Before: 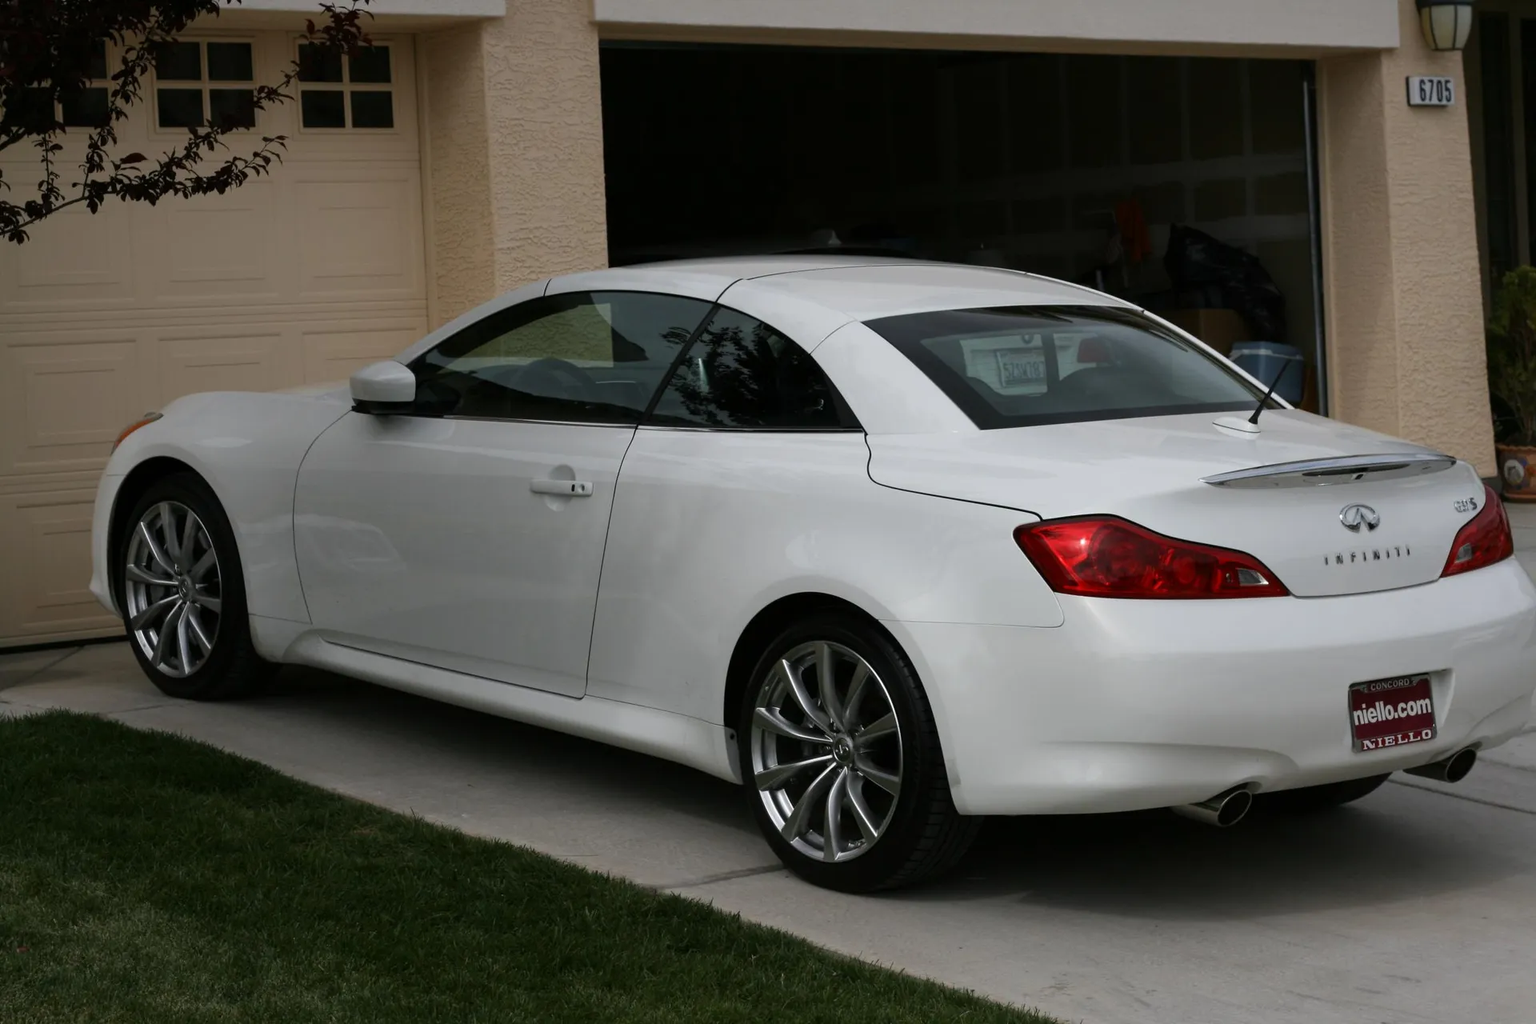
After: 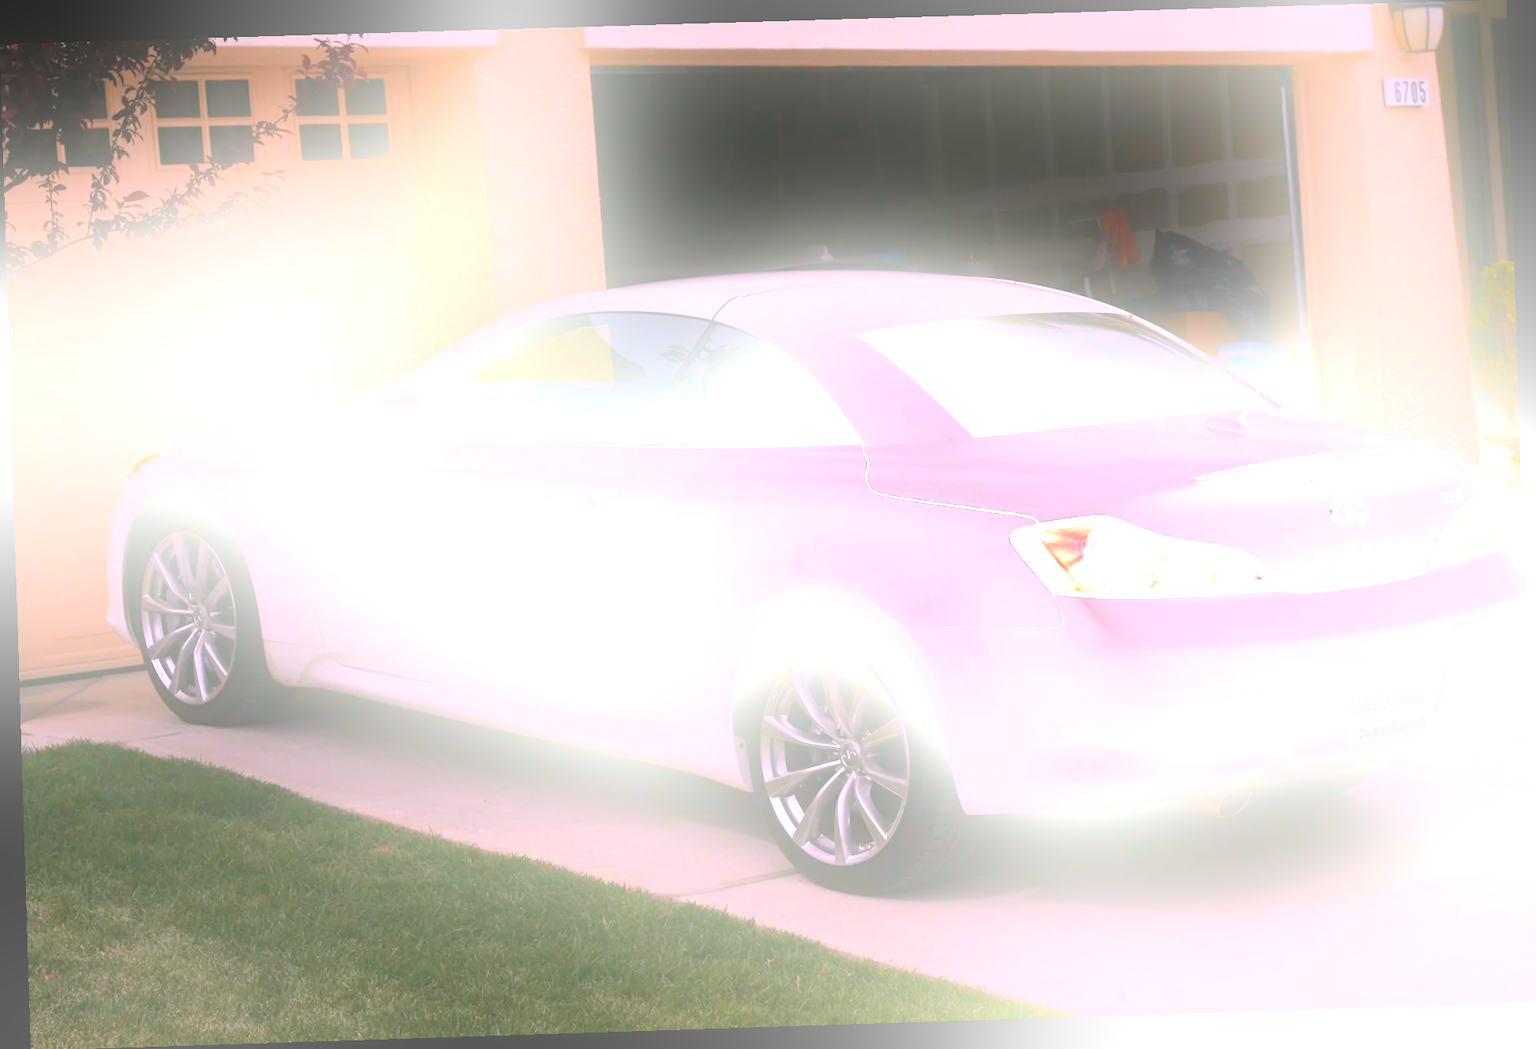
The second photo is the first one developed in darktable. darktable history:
white balance: red 1.188, blue 1.11
bloom: size 25%, threshold 5%, strength 90%
exposure: exposure 1.15 EV, compensate highlight preservation false
rotate and perspective: rotation -1.77°, lens shift (horizontal) 0.004, automatic cropping off
